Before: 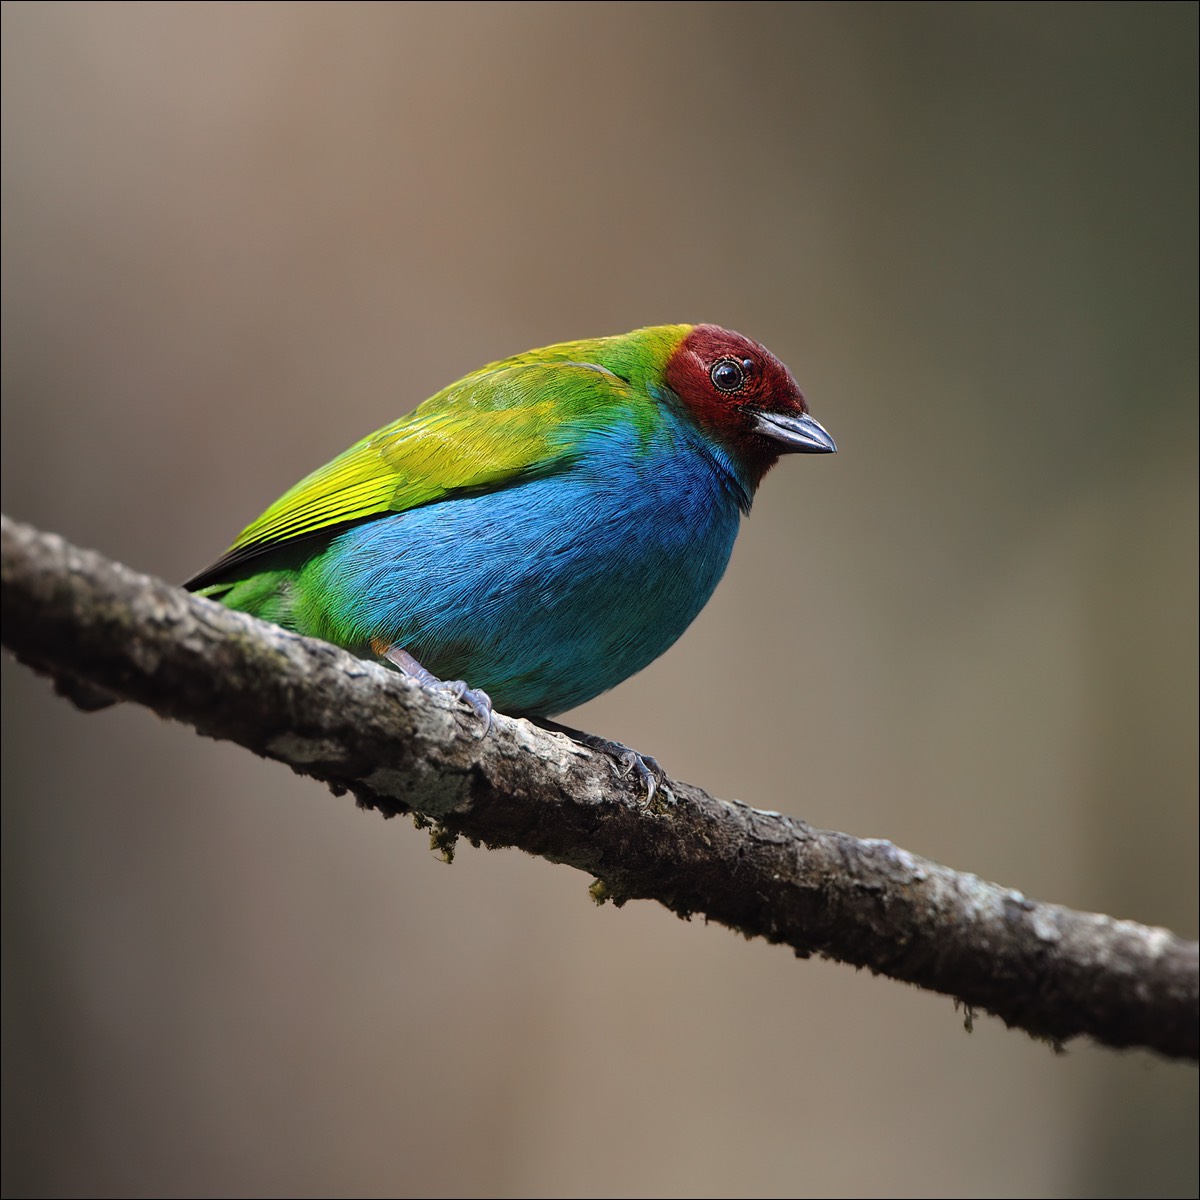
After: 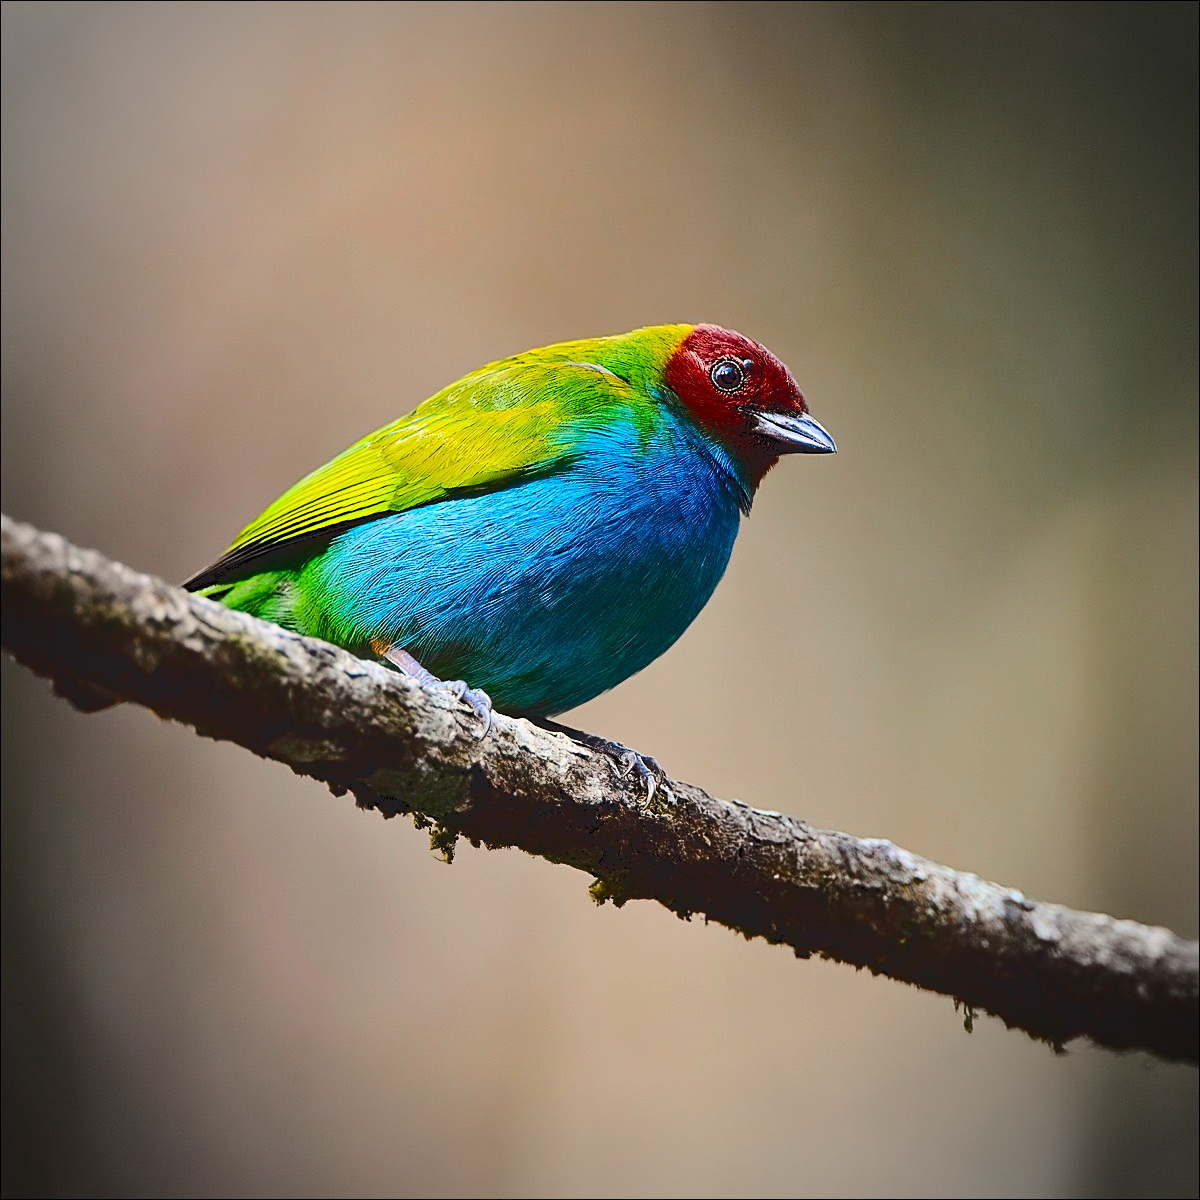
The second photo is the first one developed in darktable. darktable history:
sharpen: on, module defaults
contrast brightness saturation: contrast 0.207, brightness -0.11, saturation 0.211
color balance rgb: perceptual saturation grading › global saturation 30.609%, contrast -10.072%
vignetting: on, module defaults
tone curve: curves: ch0 [(0, 0) (0.003, 0.112) (0.011, 0.115) (0.025, 0.111) (0.044, 0.114) (0.069, 0.126) (0.1, 0.144) (0.136, 0.164) (0.177, 0.196) (0.224, 0.249) (0.277, 0.316) (0.335, 0.401) (0.399, 0.487) (0.468, 0.571) (0.543, 0.647) (0.623, 0.728) (0.709, 0.795) (0.801, 0.866) (0.898, 0.933) (1, 1)], color space Lab, independent channels, preserve colors none
